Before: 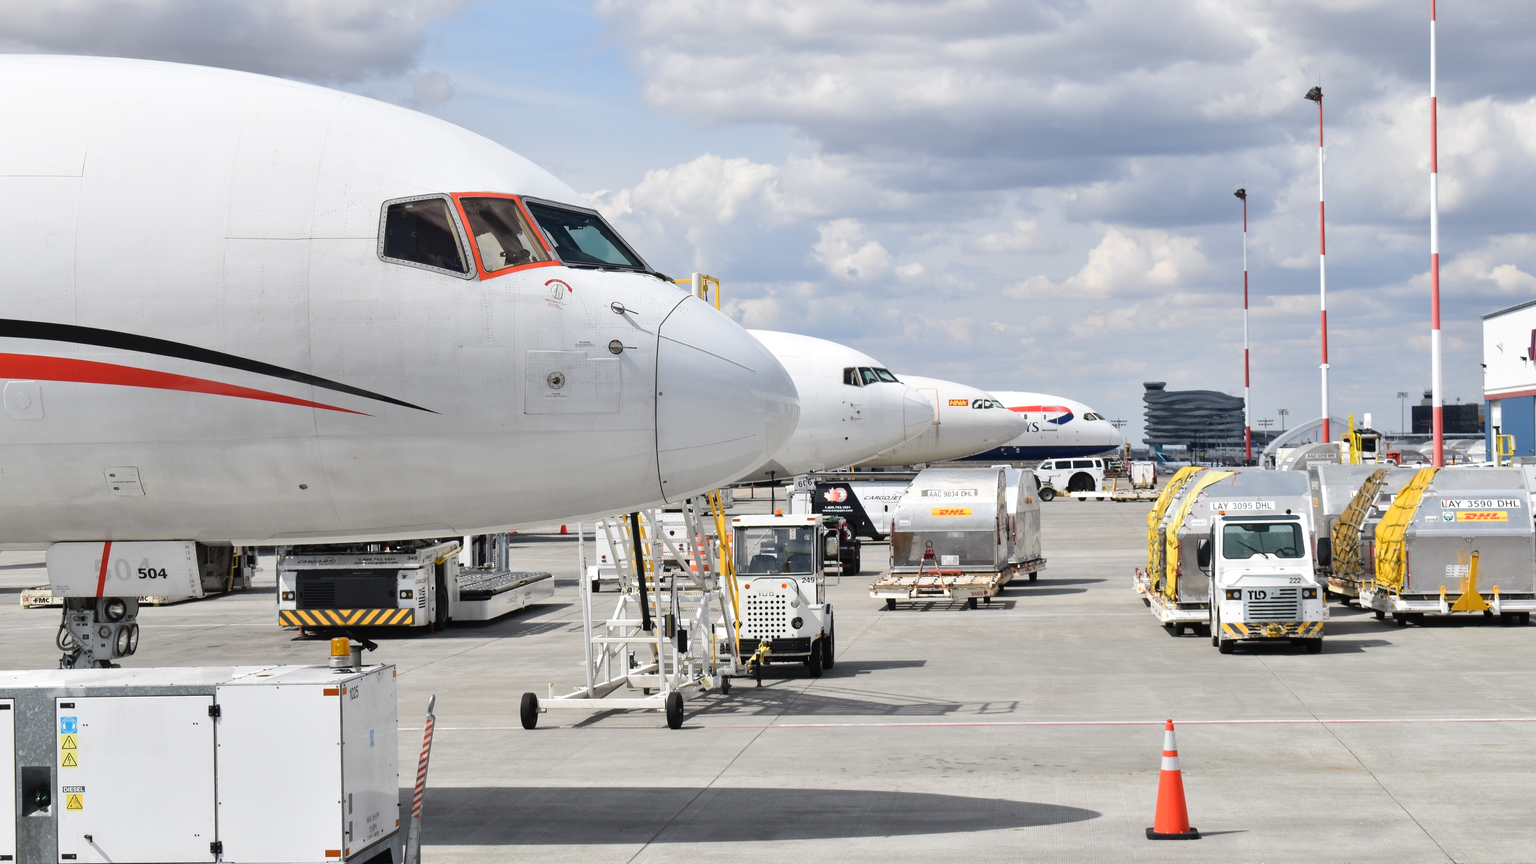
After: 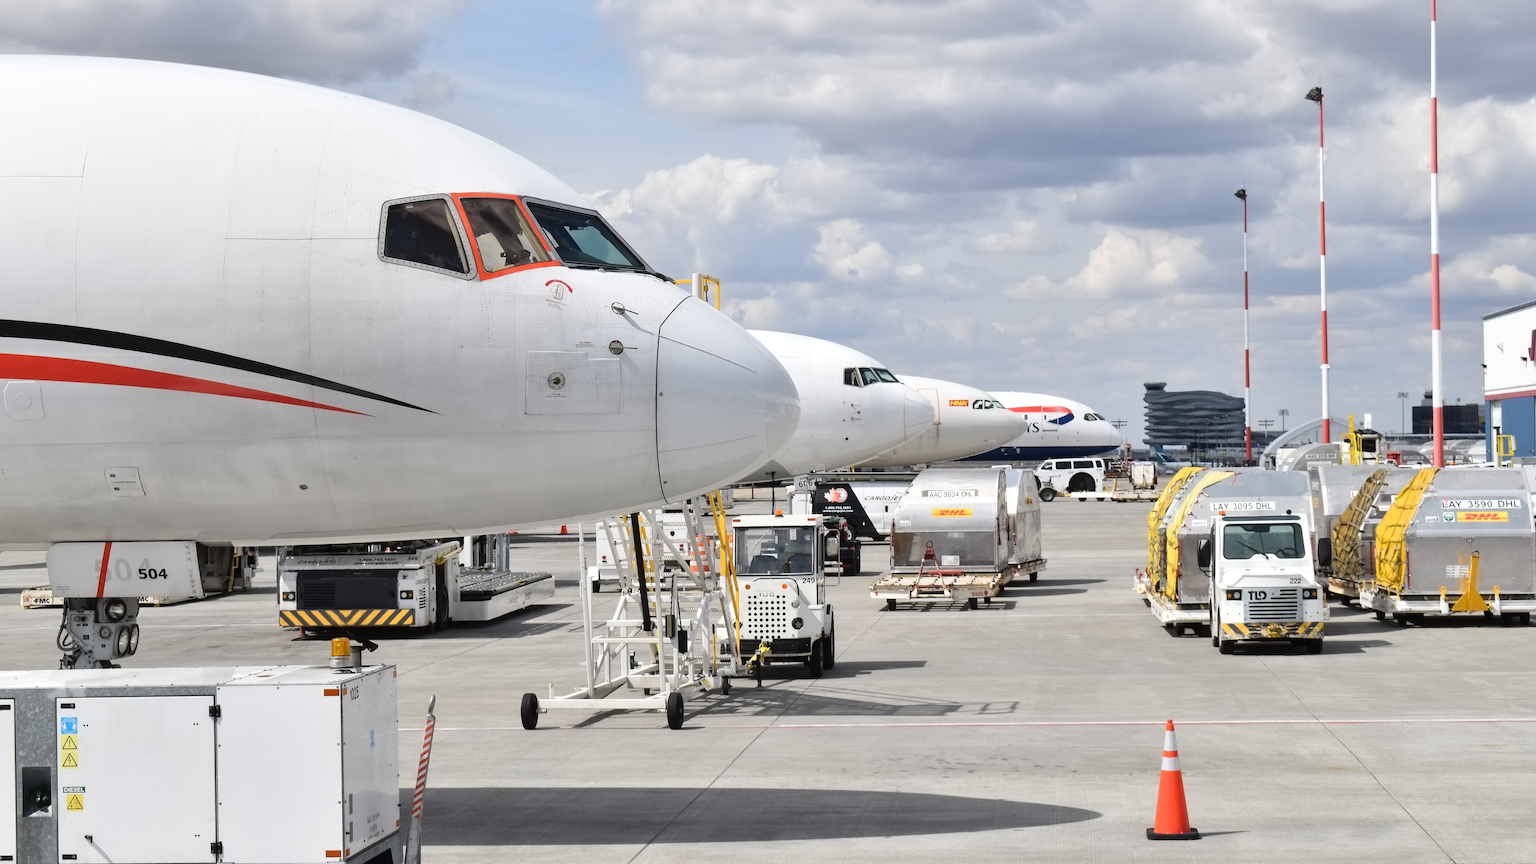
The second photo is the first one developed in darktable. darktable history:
contrast equalizer: octaves 7, y [[0.5 ×6], [0.5 ×6], [0.5 ×6], [0 ×6], [0, 0.039, 0.251, 0.29, 0.293, 0.292]]
